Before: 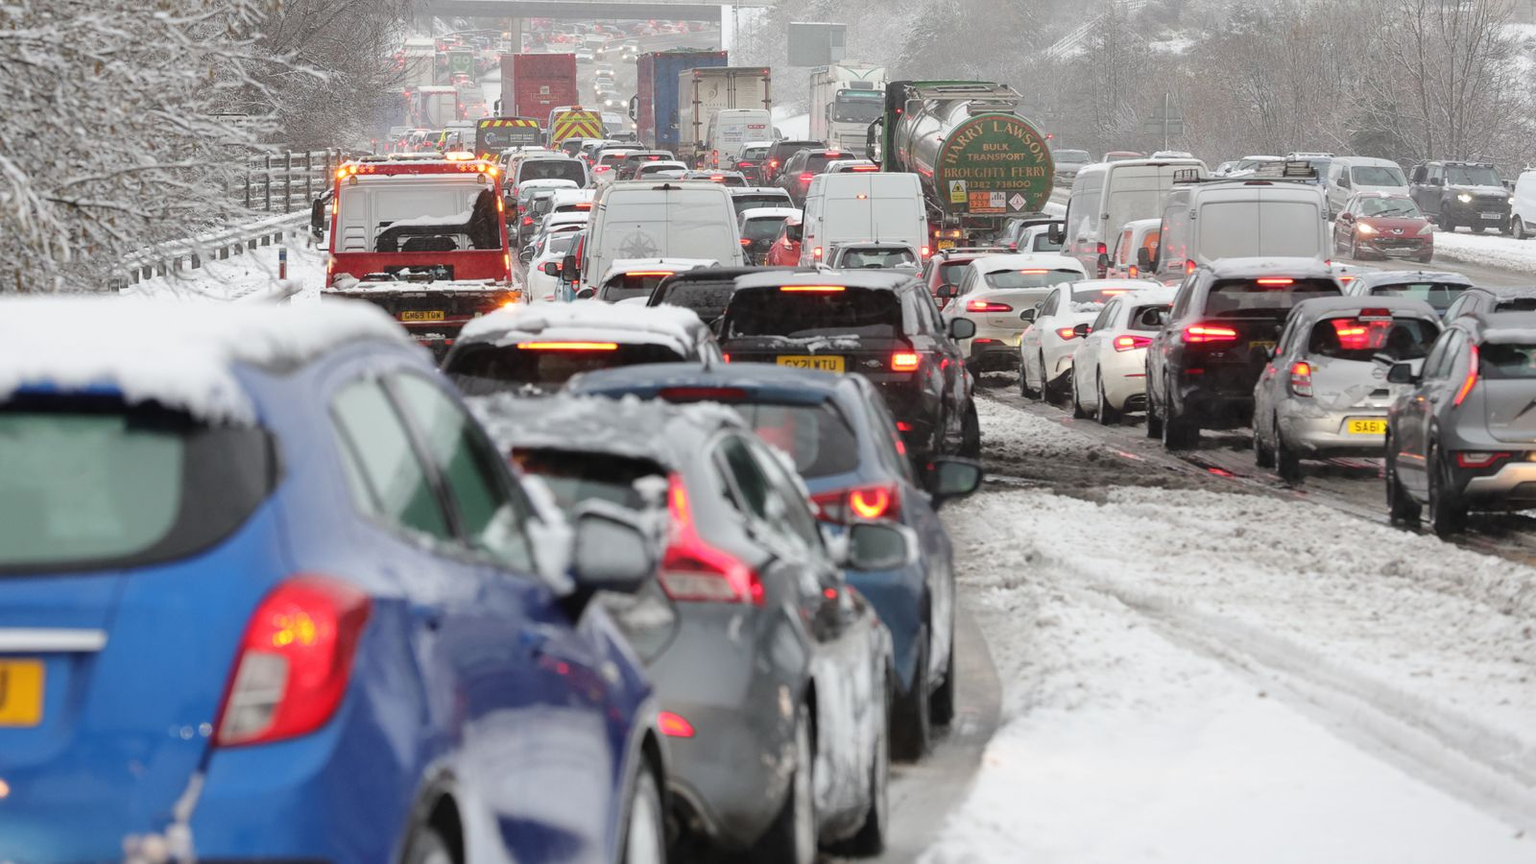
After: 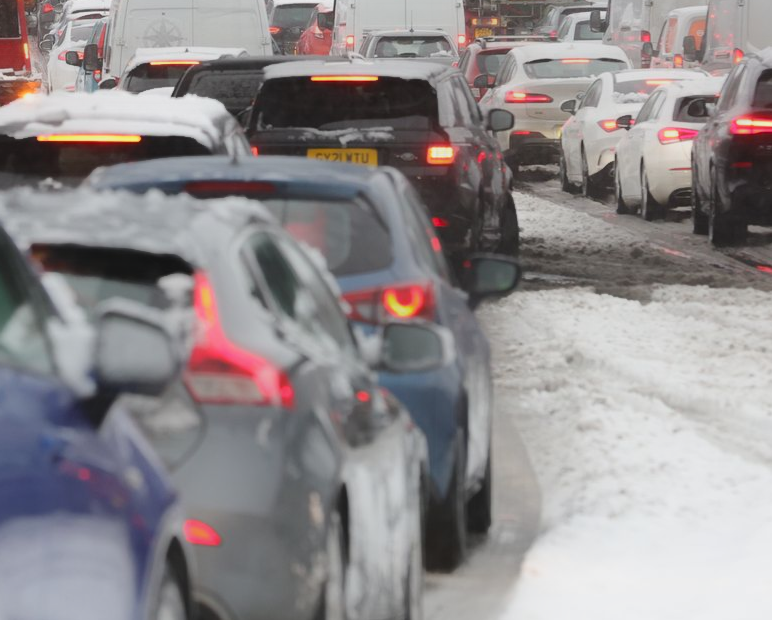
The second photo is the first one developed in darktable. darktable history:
crop: left 31.411%, top 24.729%, right 20.334%, bottom 6.359%
contrast equalizer: y [[0.6 ×6], [0.55 ×6], [0 ×6], [0 ×6], [0 ×6]], mix -0.996
